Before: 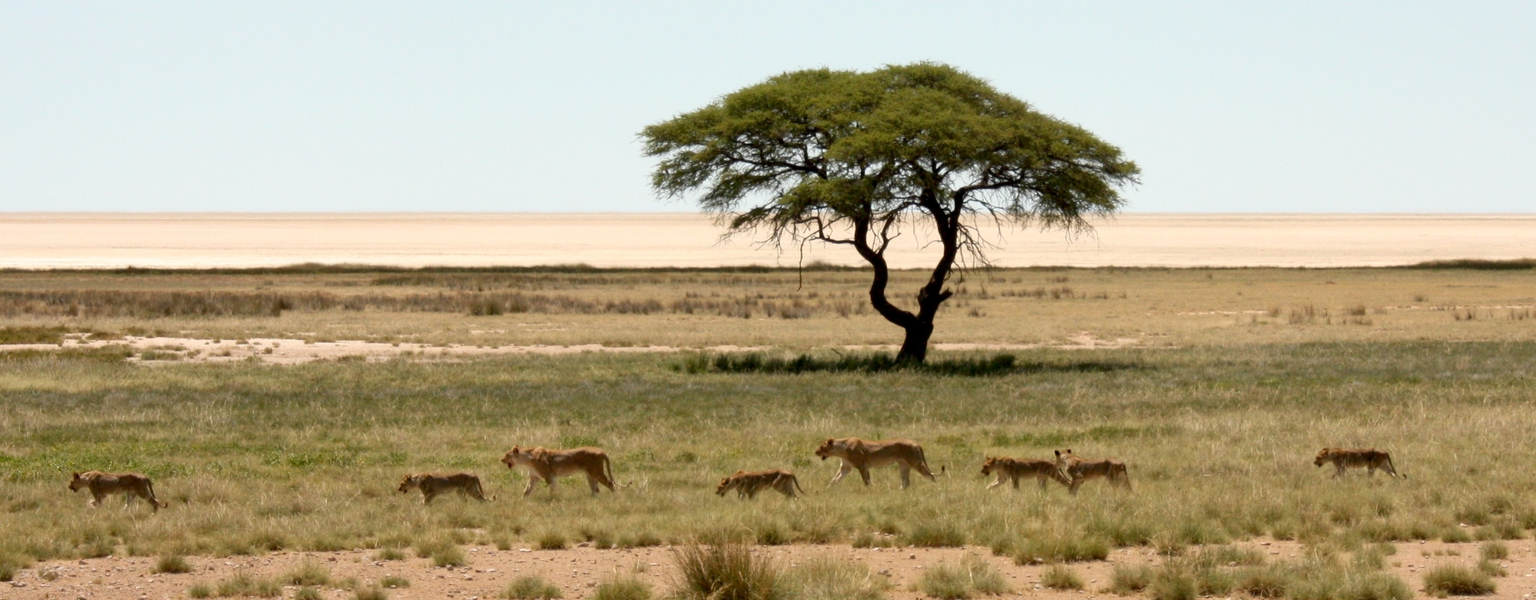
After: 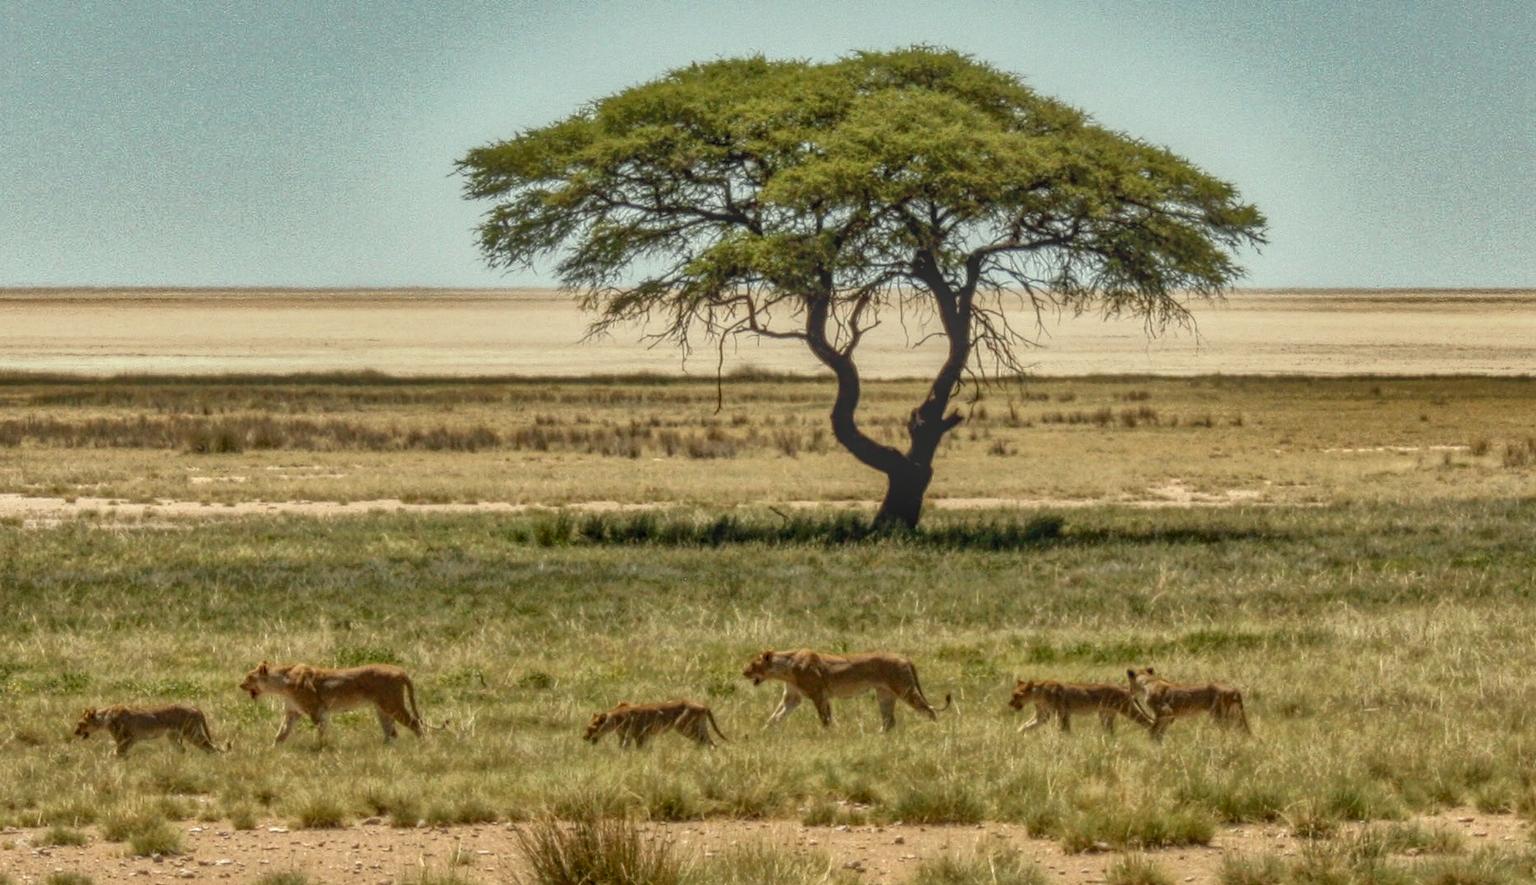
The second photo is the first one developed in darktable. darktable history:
crop and rotate: left 22.918%, top 5.629%, right 14.711%, bottom 2.247%
shadows and highlights: shadows 24.5, highlights -78.15, soften with gaussian
contrast brightness saturation: contrast -0.02, brightness -0.01, saturation 0.03
local contrast: highlights 20%, shadows 30%, detail 200%, midtone range 0.2
color correction: highlights a* -4.73, highlights b* 5.06, saturation 0.97
